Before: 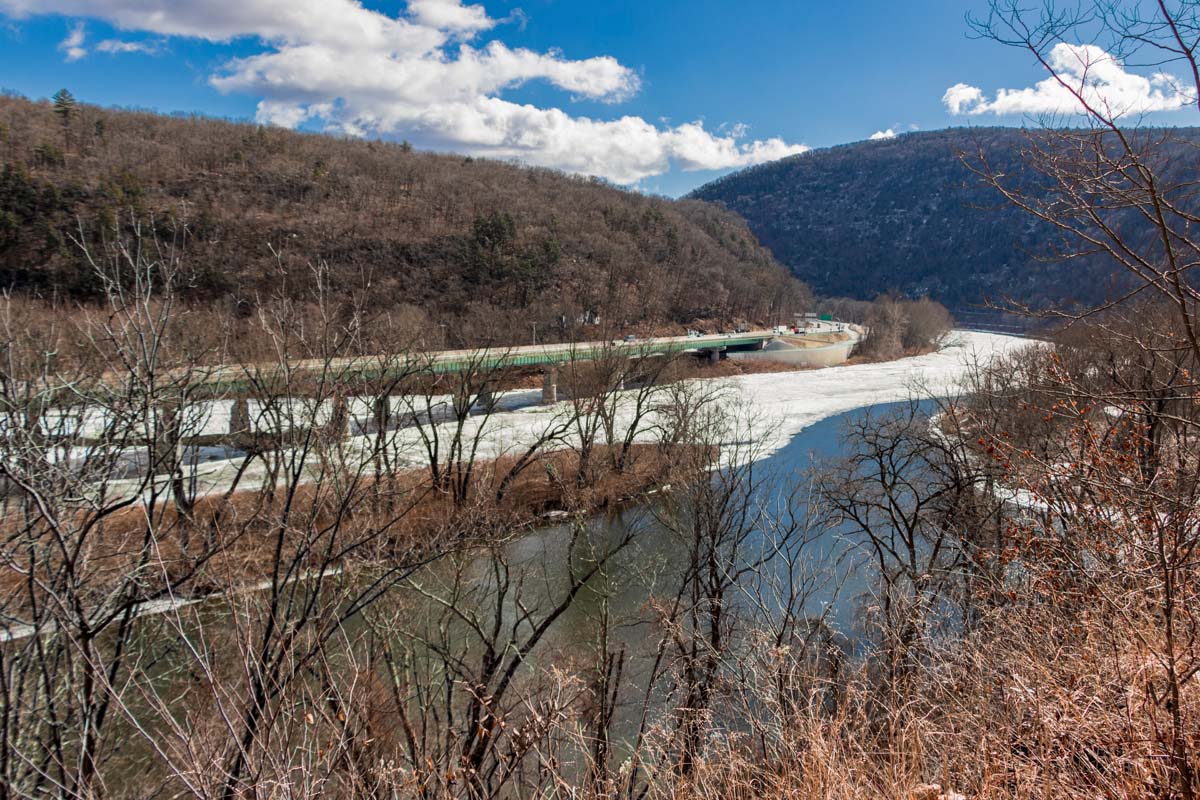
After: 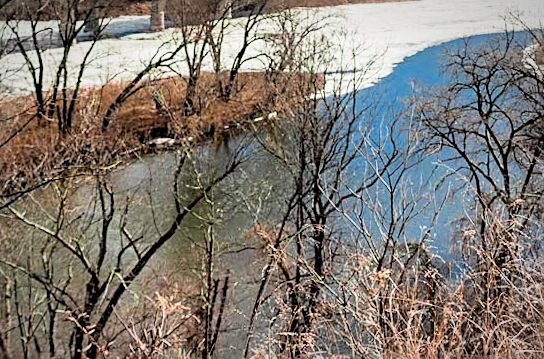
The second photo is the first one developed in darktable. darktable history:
crop: left 35.976%, top 45.819%, right 18.162%, bottom 5.807%
rotate and perspective: rotation 0.679°, lens shift (horizontal) 0.136, crop left 0.009, crop right 0.991, crop top 0.078, crop bottom 0.95
color correction: highlights a* -0.182, highlights b* -0.124
filmic rgb: black relative exposure -7.75 EV, white relative exposure 4.4 EV, threshold 3 EV, target black luminance 0%, hardness 3.76, latitude 50.51%, contrast 1.074, highlights saturation mix 10%, shadows ↔ highlights balance -0.22%, color science v4 (2020), enable highlight reconstruction true
contrast brightness saturation: saturation -0.05
sharpen: on, module defaults
exposure: exposure 0.95 EV, compensate highlight preservation false
vignetting: fall-off radius 70%, automatic ratio true
